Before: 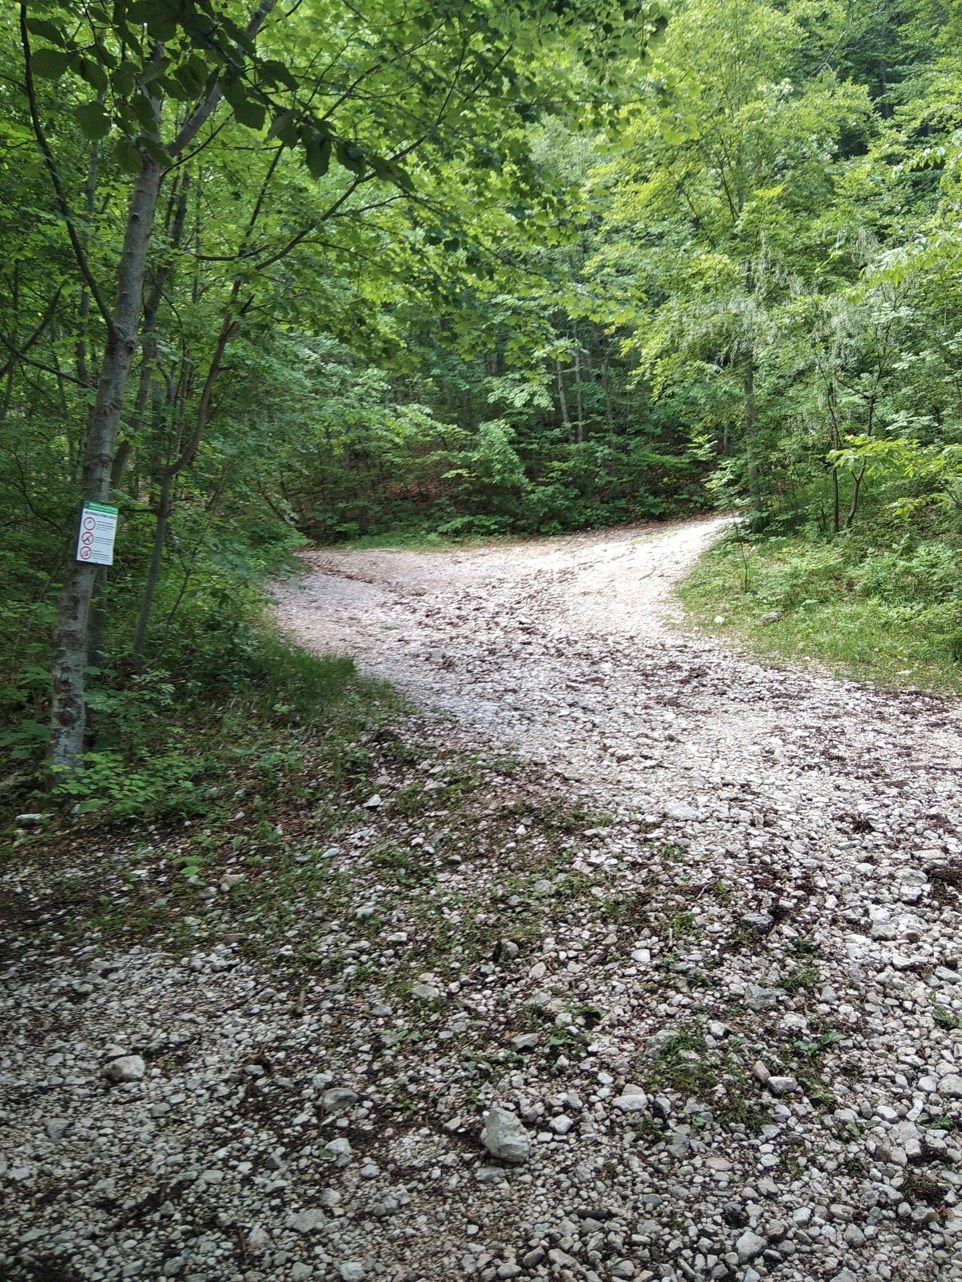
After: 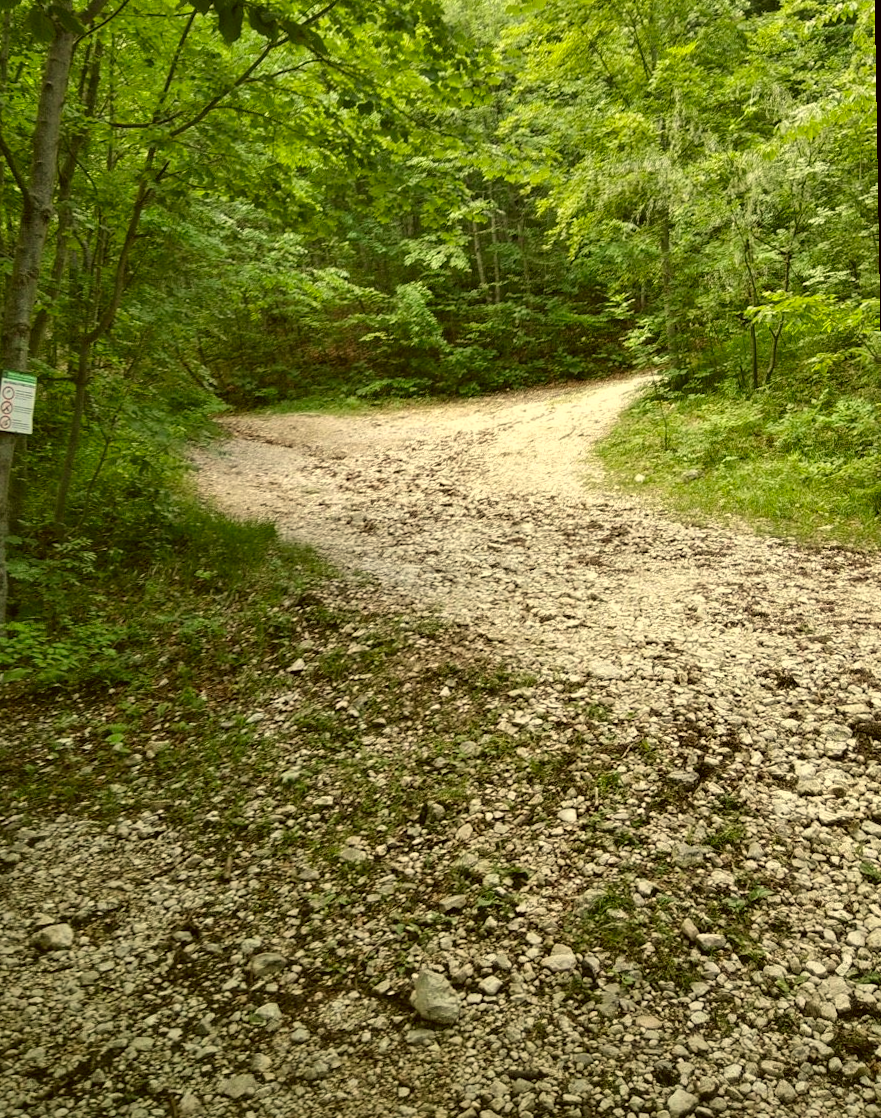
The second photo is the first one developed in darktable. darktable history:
crop and rotate: left 8.262%, top 9.226%
rotate and perspective: rotation -1°, crop left 0.011, crop right 0.989, crop top 0.025, crop bottom 0.975
color correction: highlights a* 0.162, highlights b* 29.53, shadows a* -0.162, shadows b* 21.09
